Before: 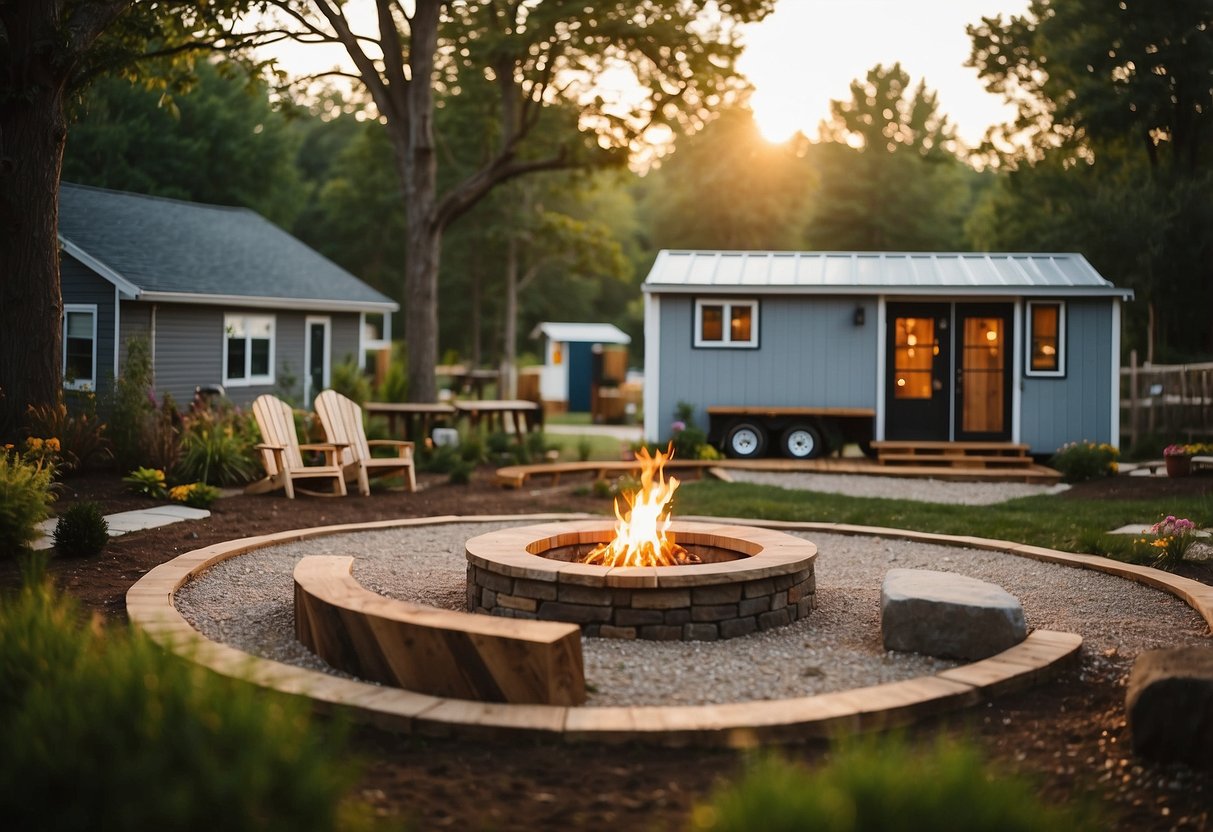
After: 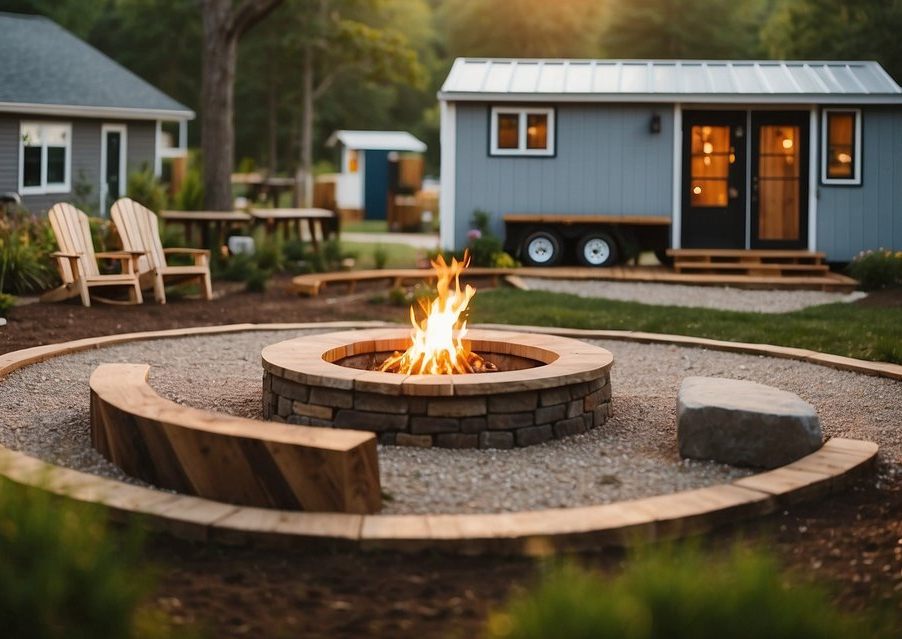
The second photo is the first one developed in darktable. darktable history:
crop: left 16.836%, top 23.081%, right 8.766%
tone equalizer: mask exposure compensation -0.495 EV
